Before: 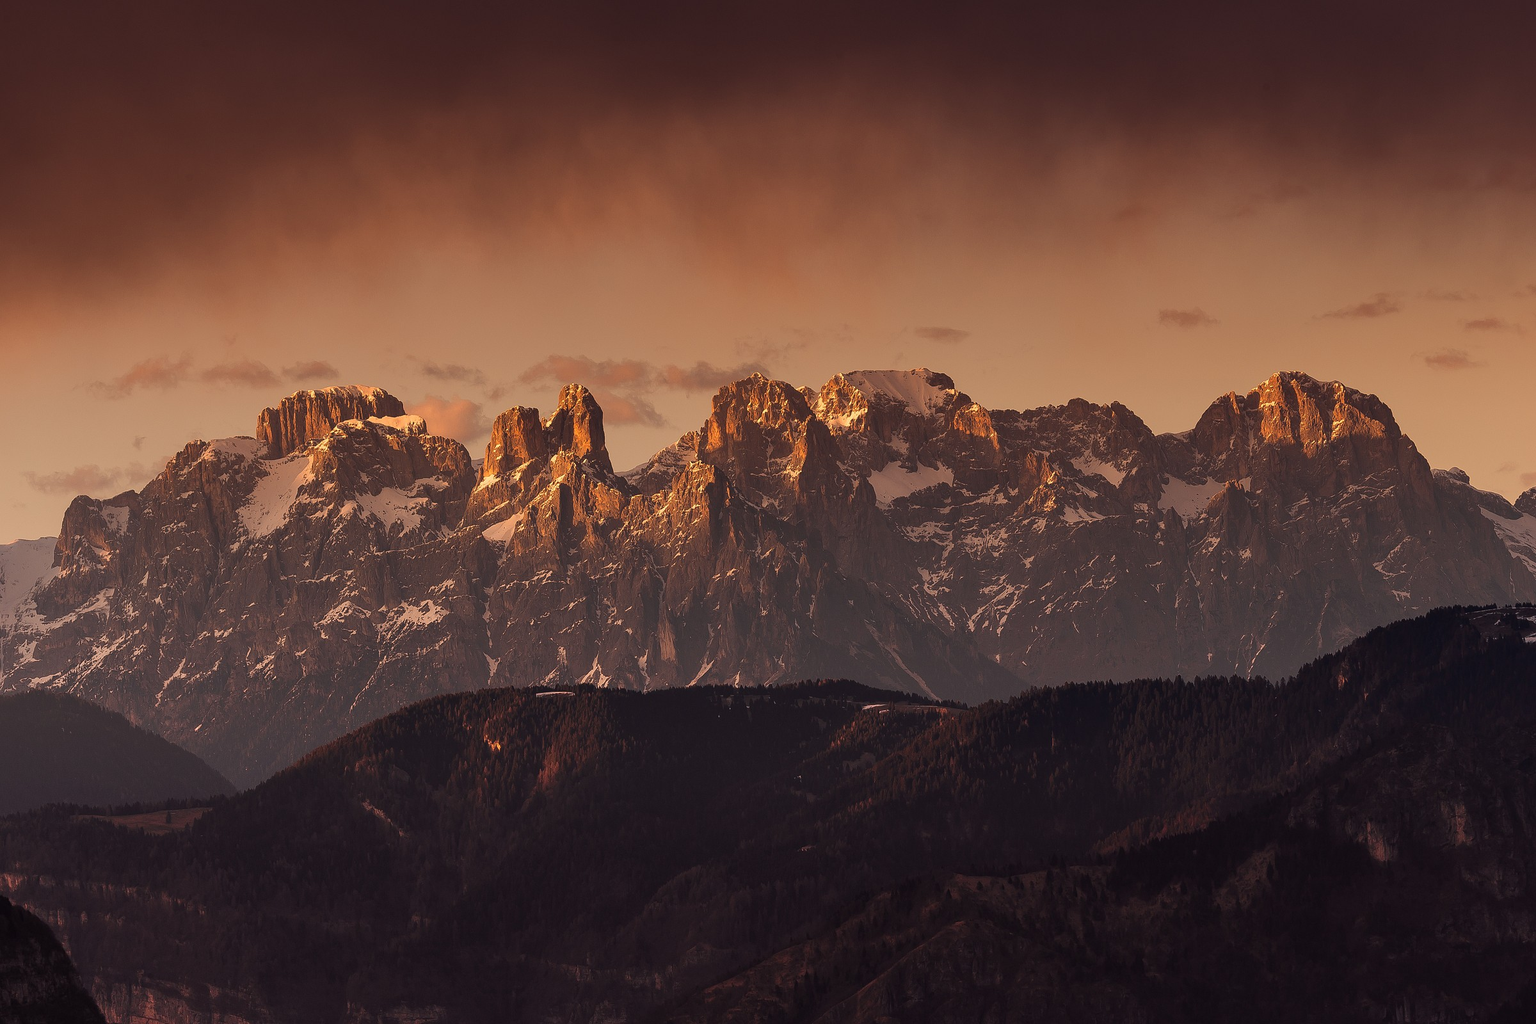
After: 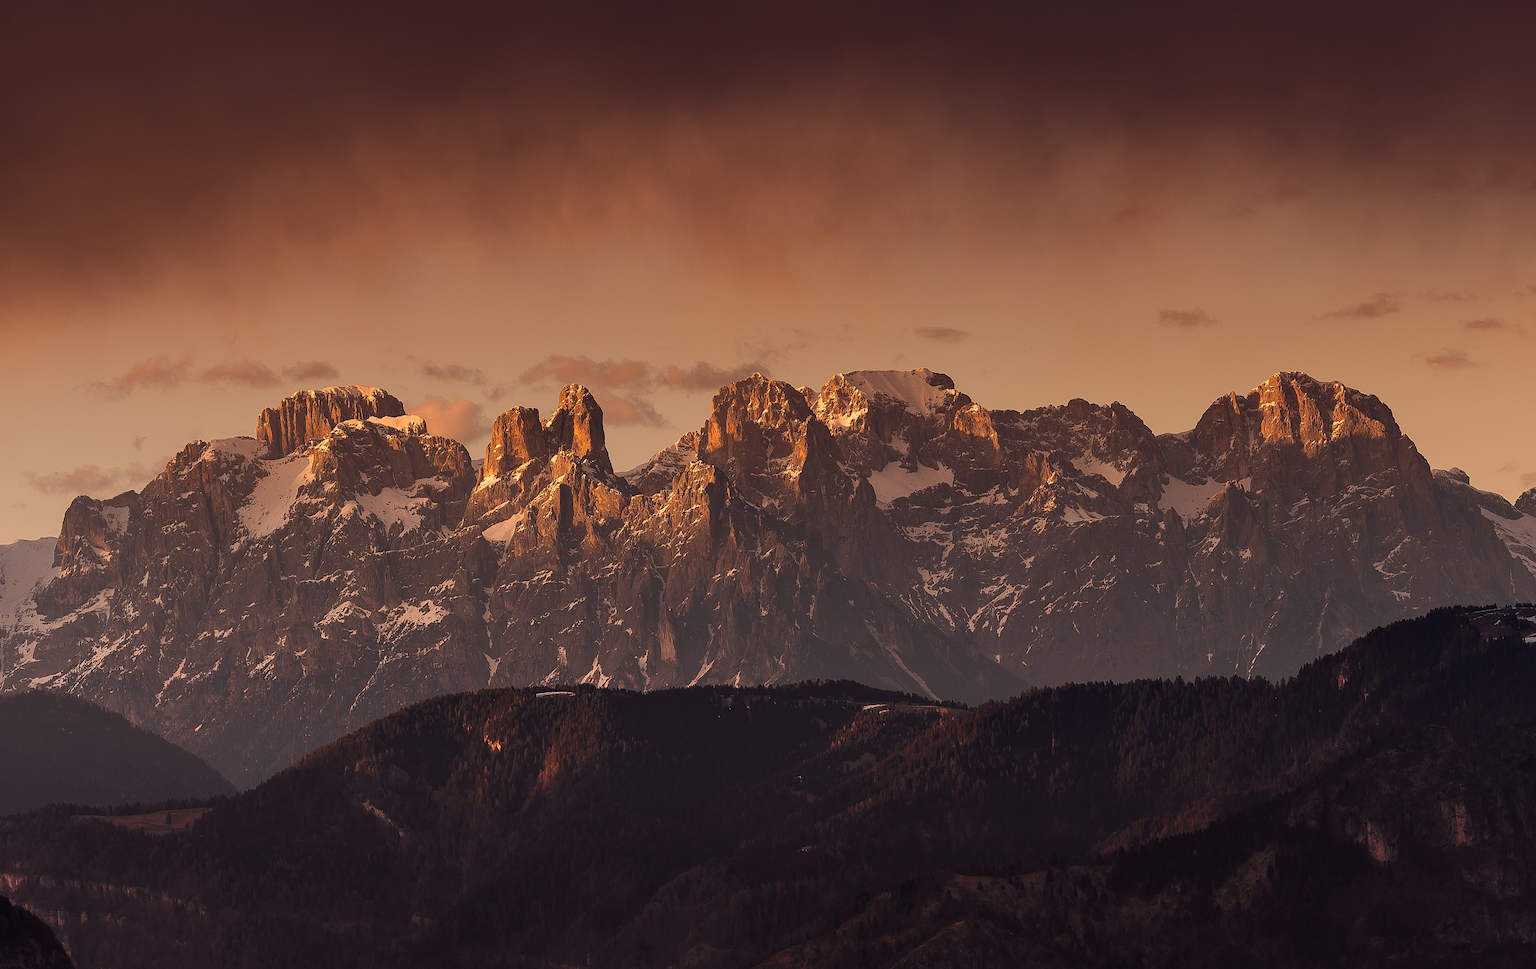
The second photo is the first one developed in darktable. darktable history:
crop and rotate: top 0.001%, bottom 5.282%
